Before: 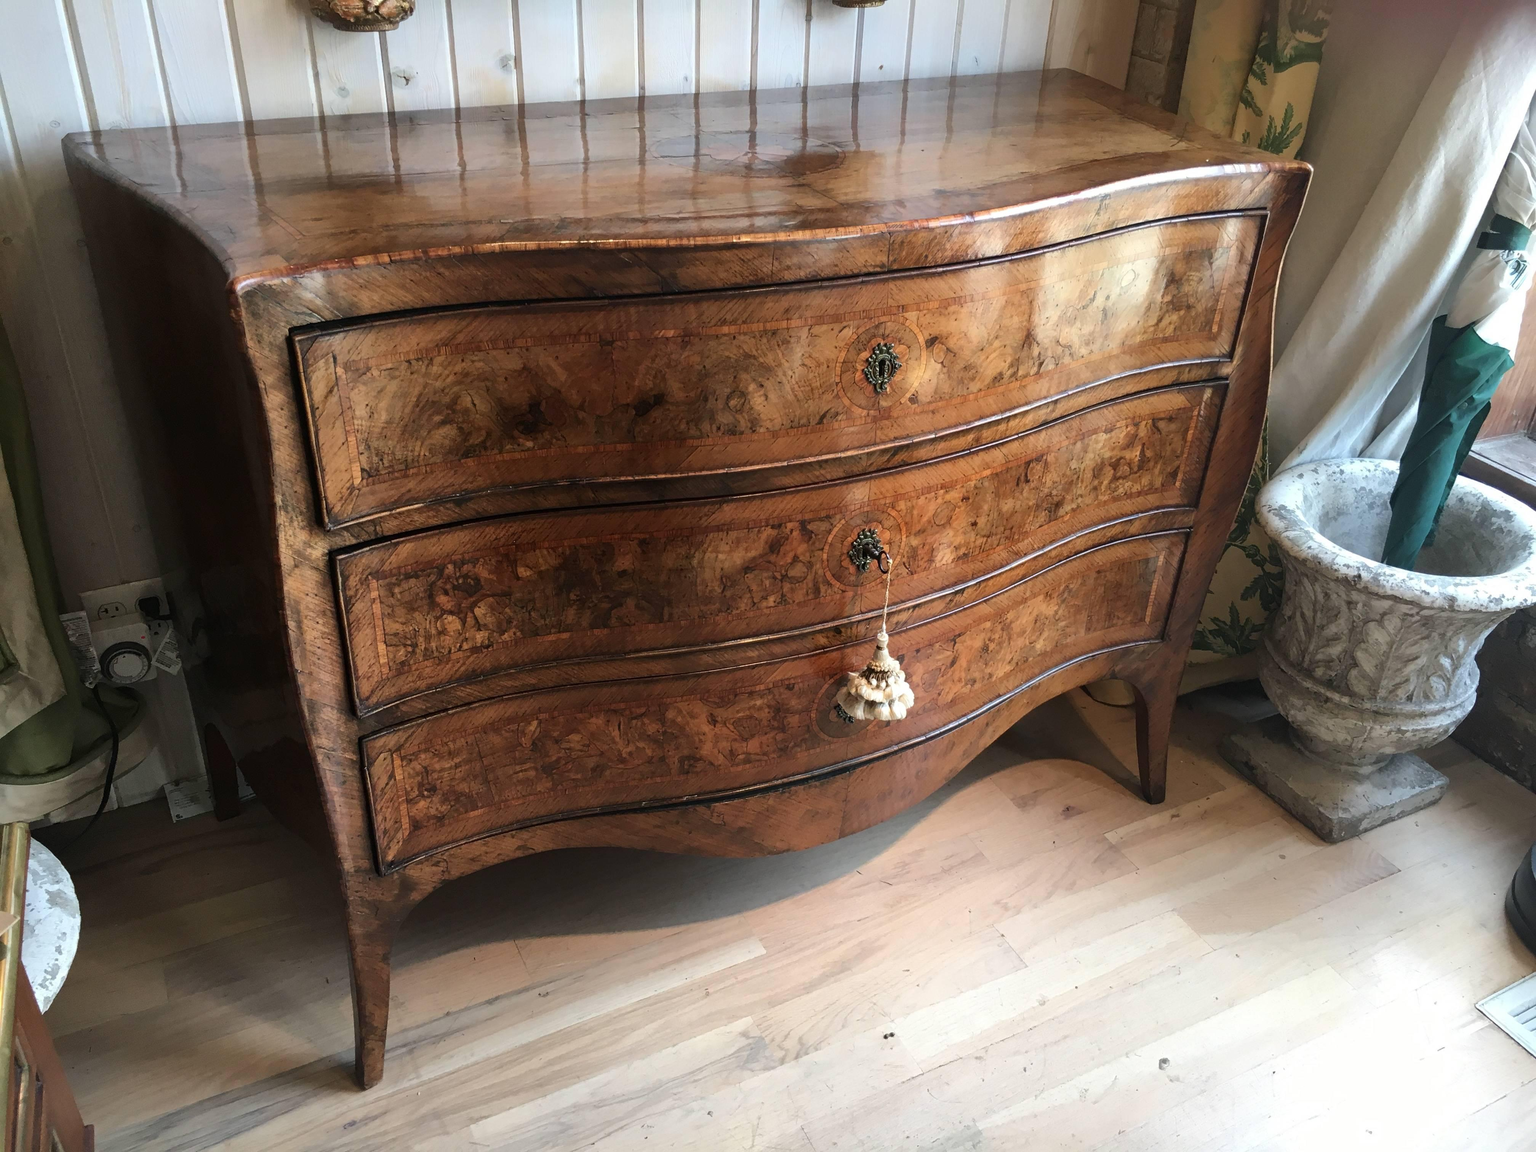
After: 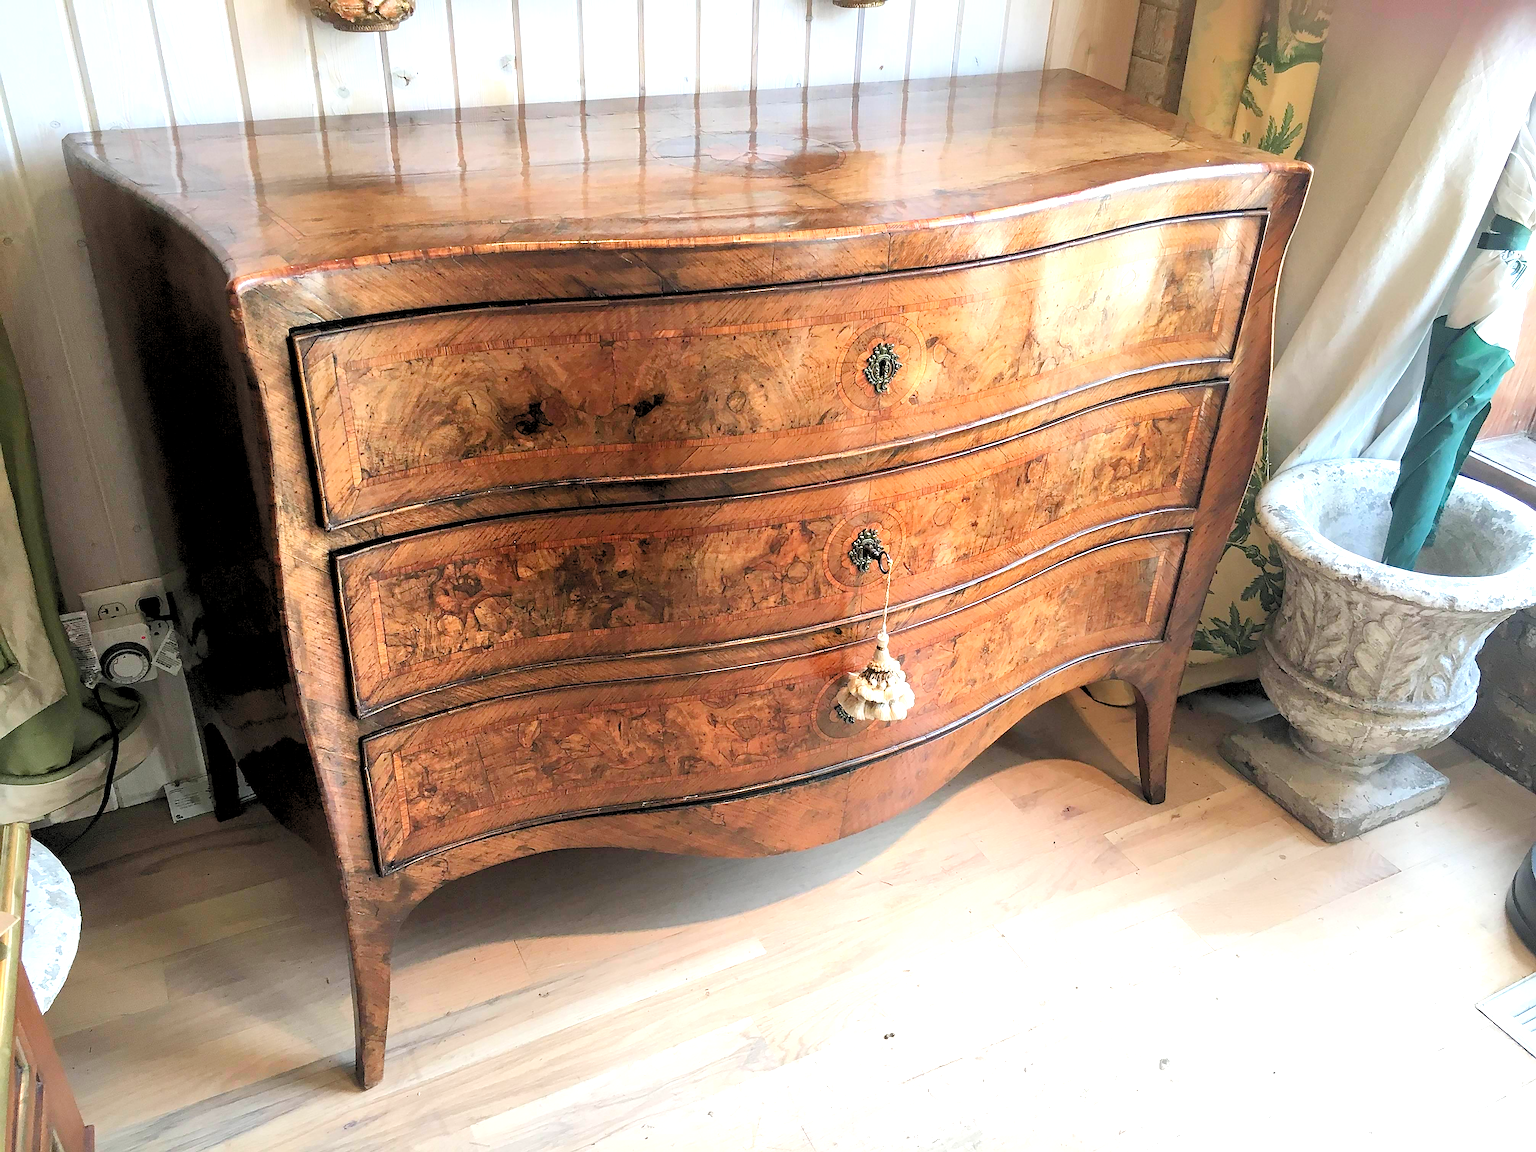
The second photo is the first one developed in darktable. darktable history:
levels: levels [0.093, 0.434, 0.988]
exposure: black level correction 0, exposure 0.69 EV, compensate highlight preservation false
sharpen: radius 1.398, amount 1.238, threshold 0.67
